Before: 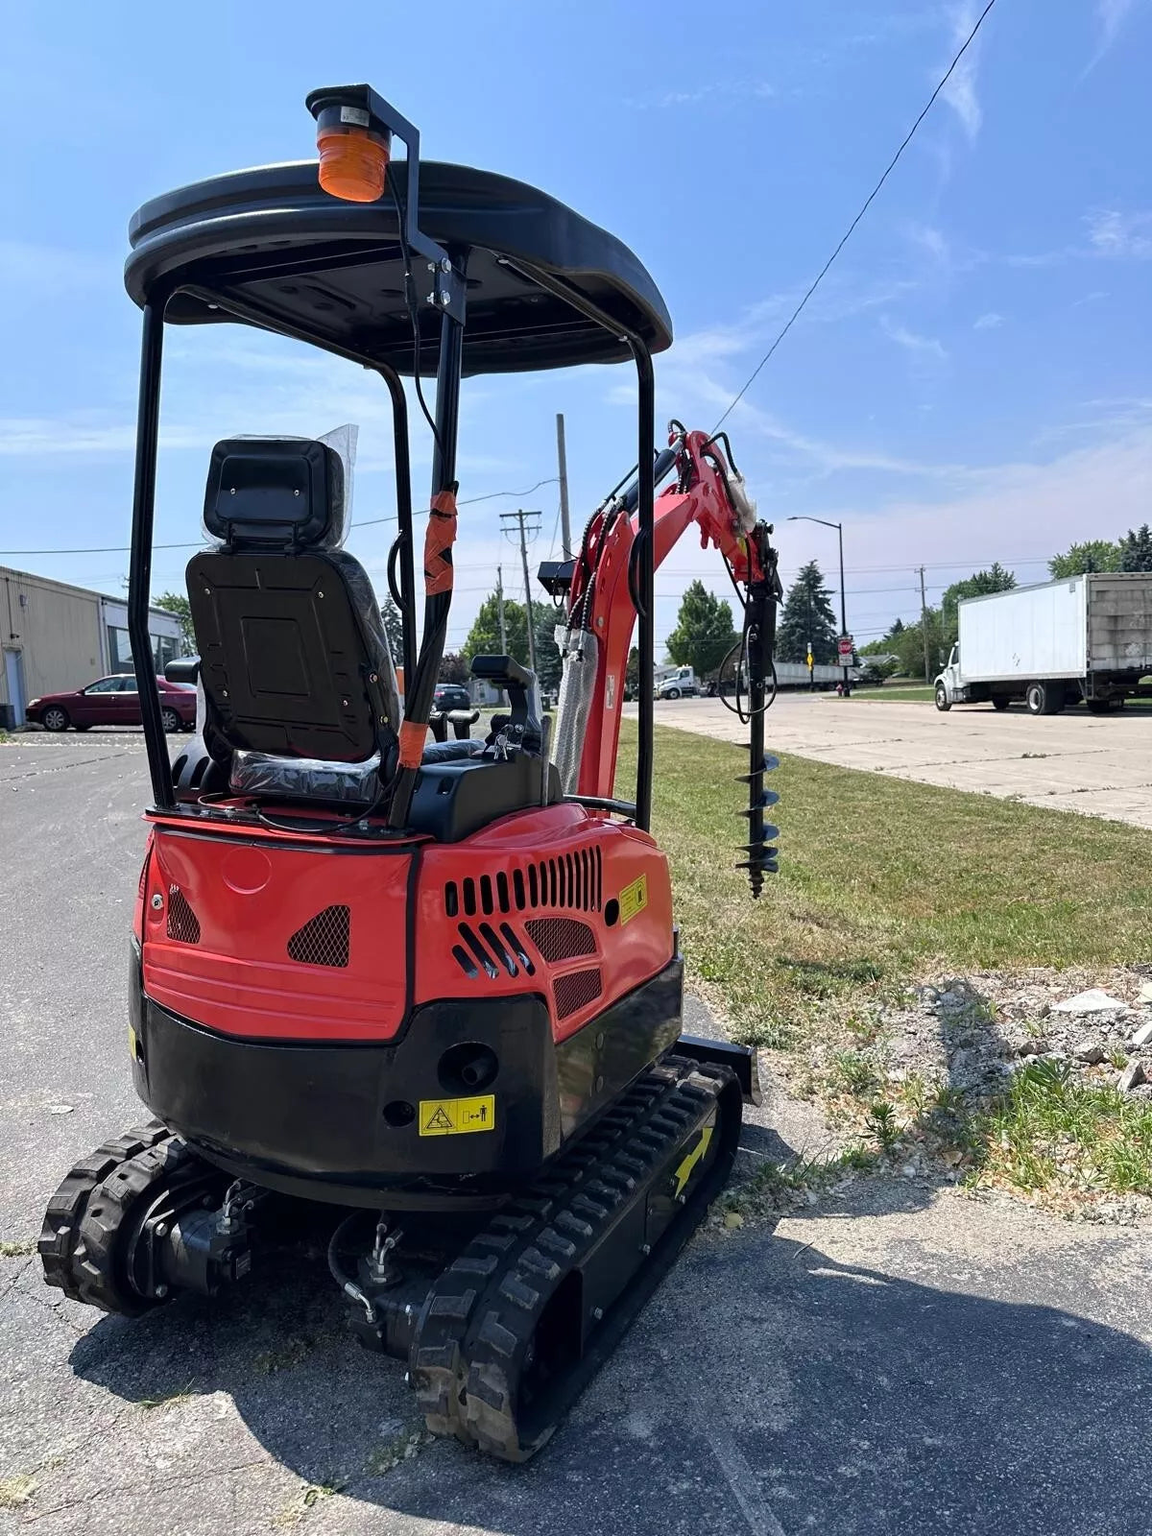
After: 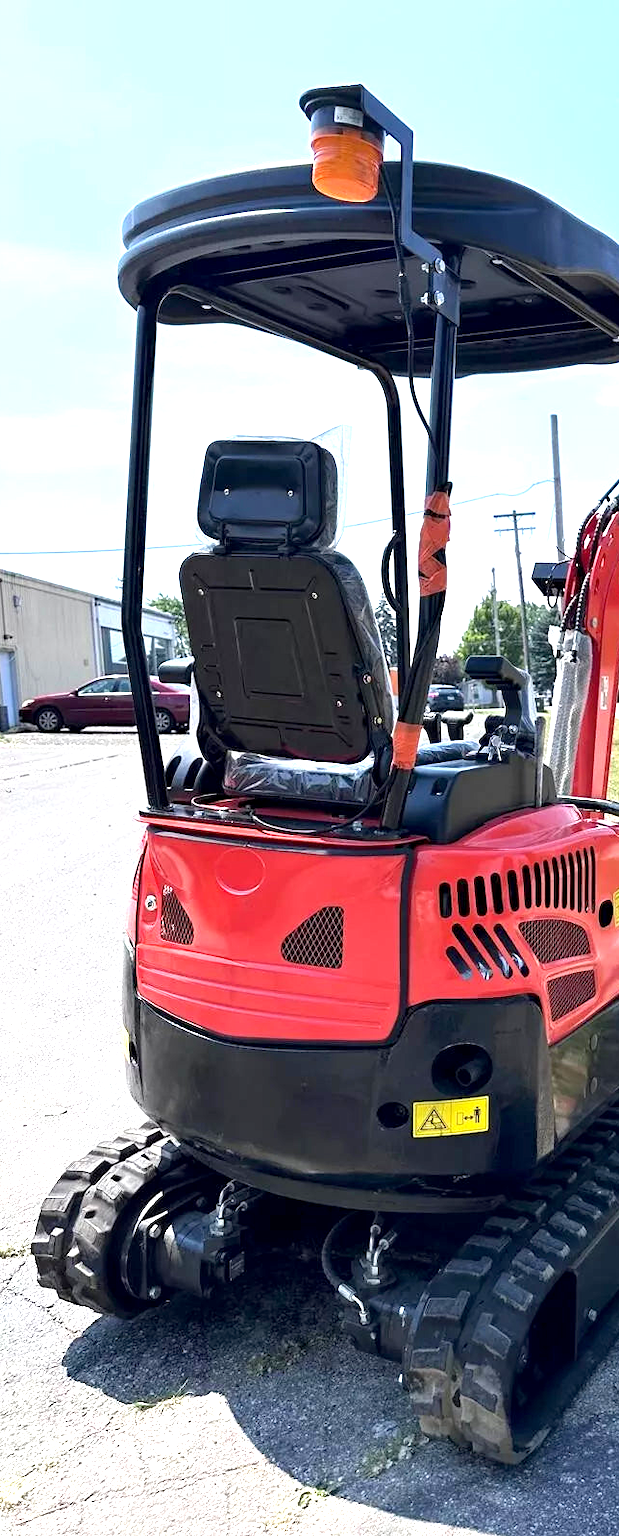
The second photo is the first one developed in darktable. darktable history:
crop: left 0.587%, right 45.588%, bottom 0.086%
exposure: black level correction 0.001, exposure 1.3 EV, compensate highlight preservation false
